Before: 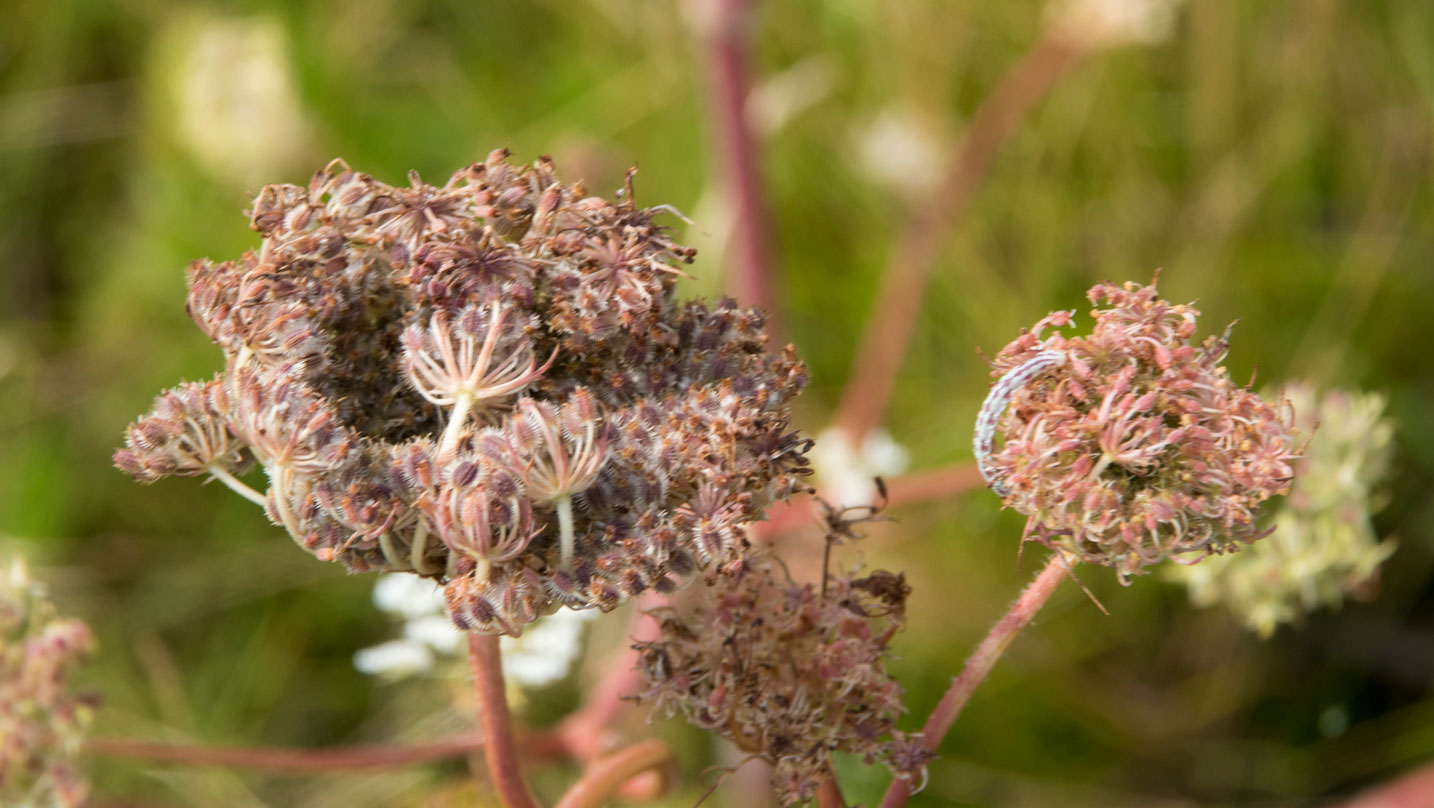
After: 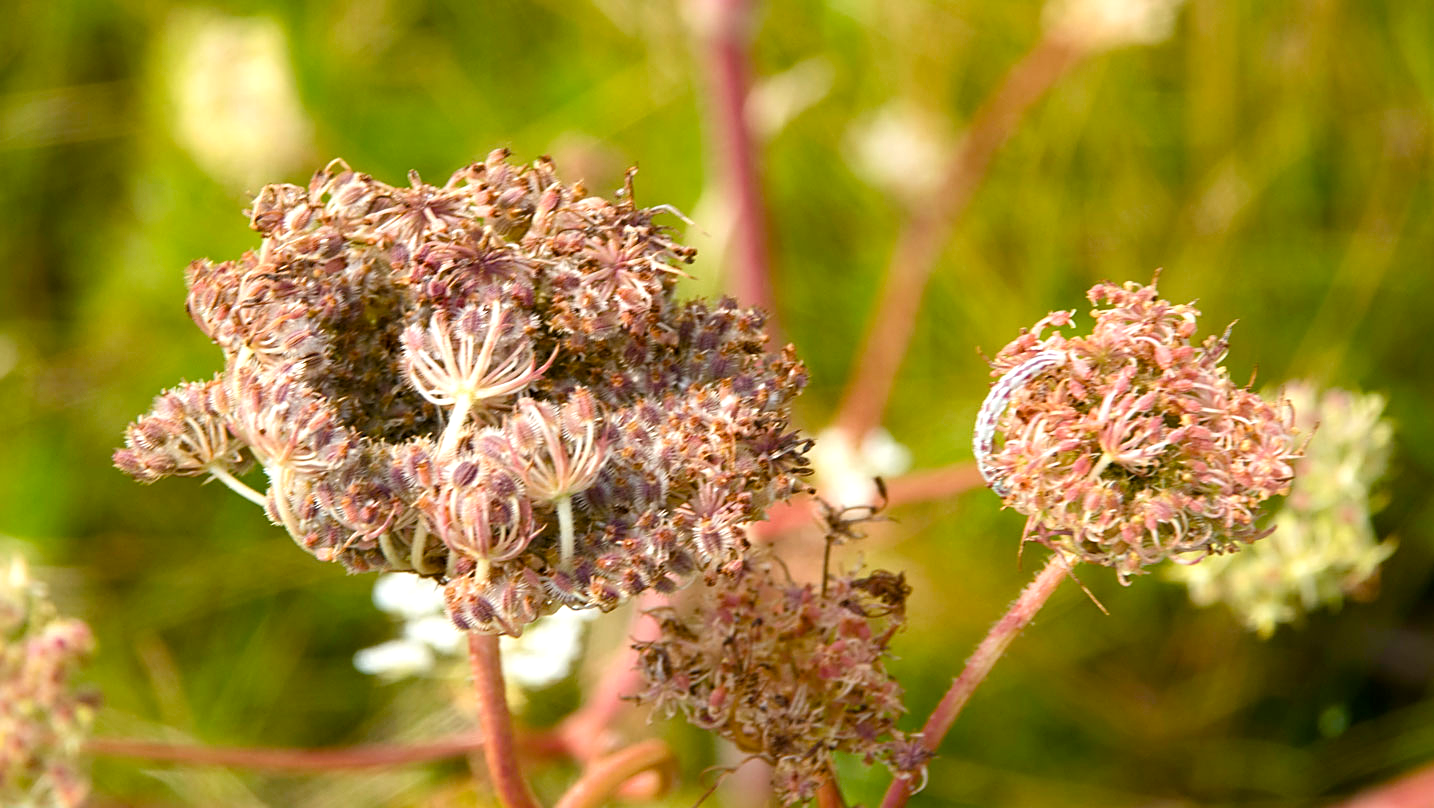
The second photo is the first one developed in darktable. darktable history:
exposure: black level correction 0, exposure 0.499 EV, compensate highlight preservation false
color balance rgb: linear chroma grading › global chroma 14.578%, perceptual saturation grading › global saturation 13.649%, perceptual saturation grading › highlights -24.822%, perceptual saturation grading › shadows 29.445%, global vibrance 14.815%
color correction: highlights b* 2.99
sharpen: on, module defaults
